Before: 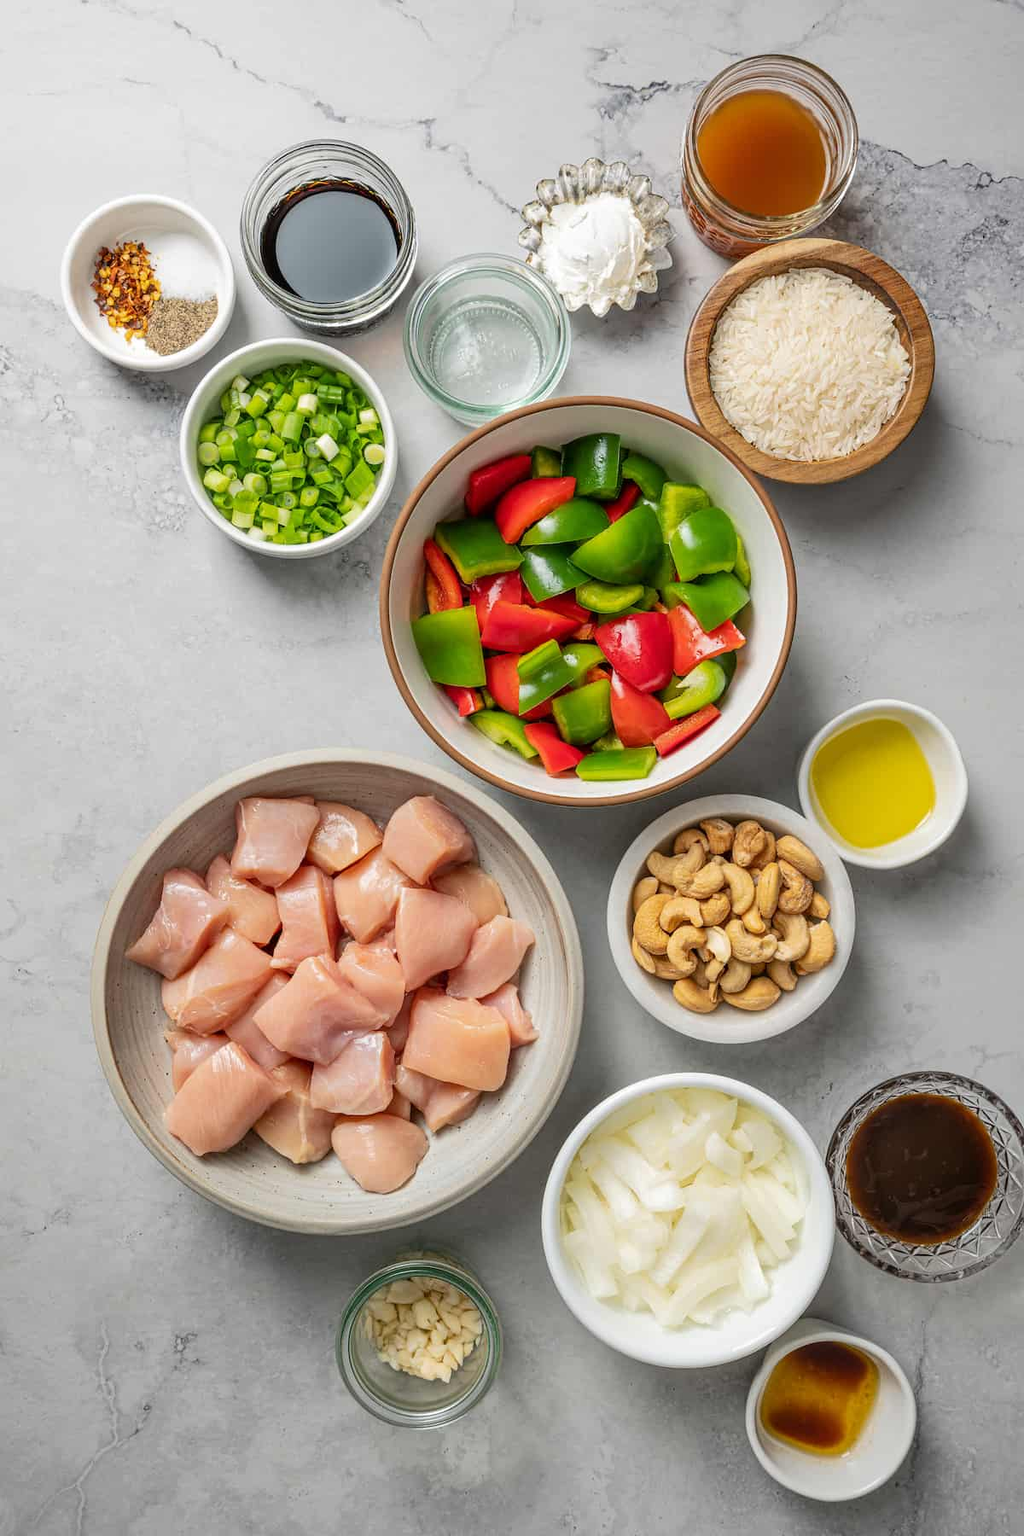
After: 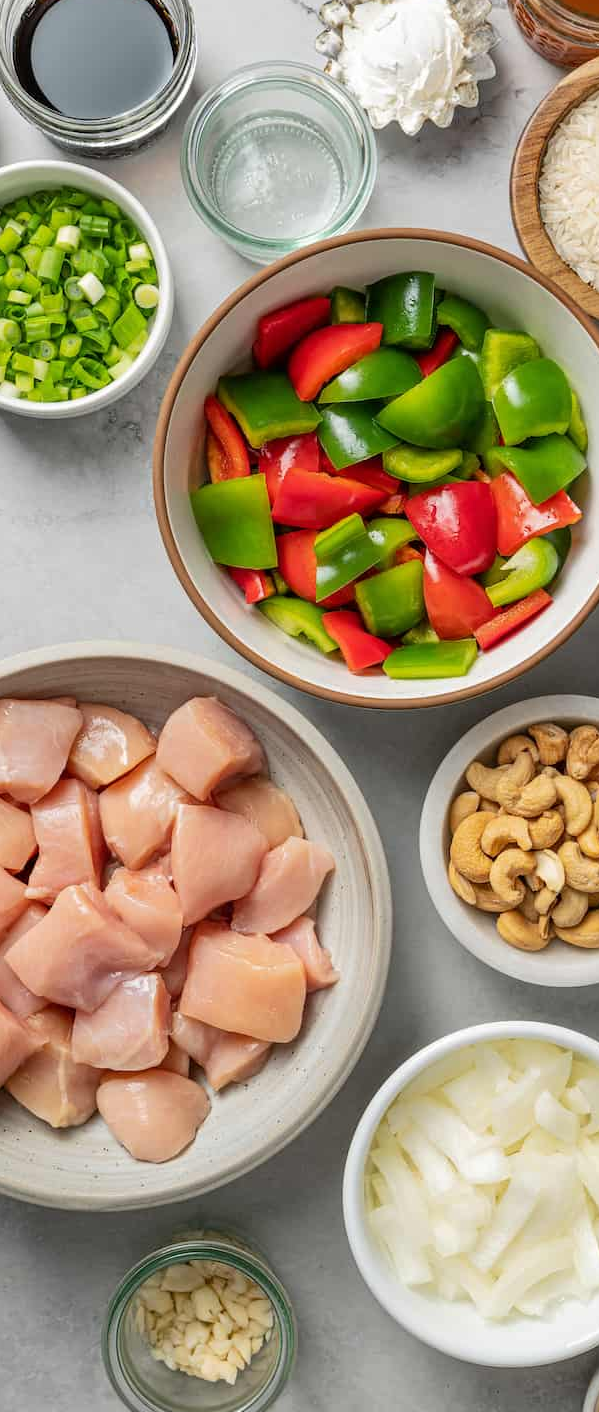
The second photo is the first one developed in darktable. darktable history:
crop and rotate: angle 0.019°, left 24.353%, top 13.136%, right 25.742%, bottom 8.402%
